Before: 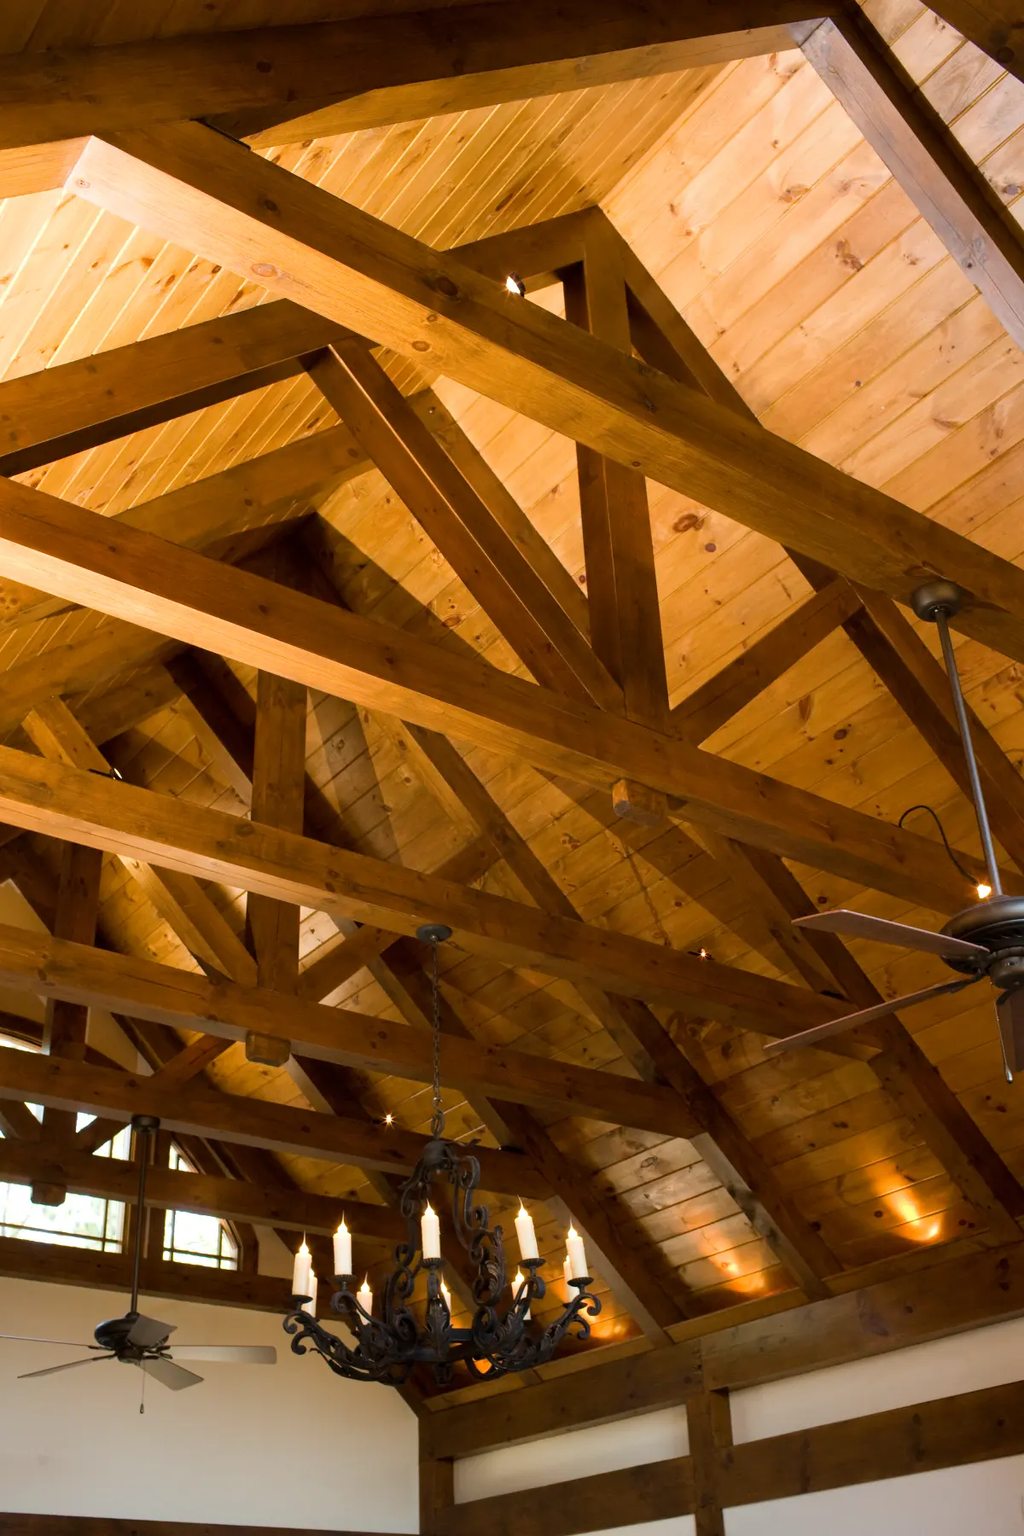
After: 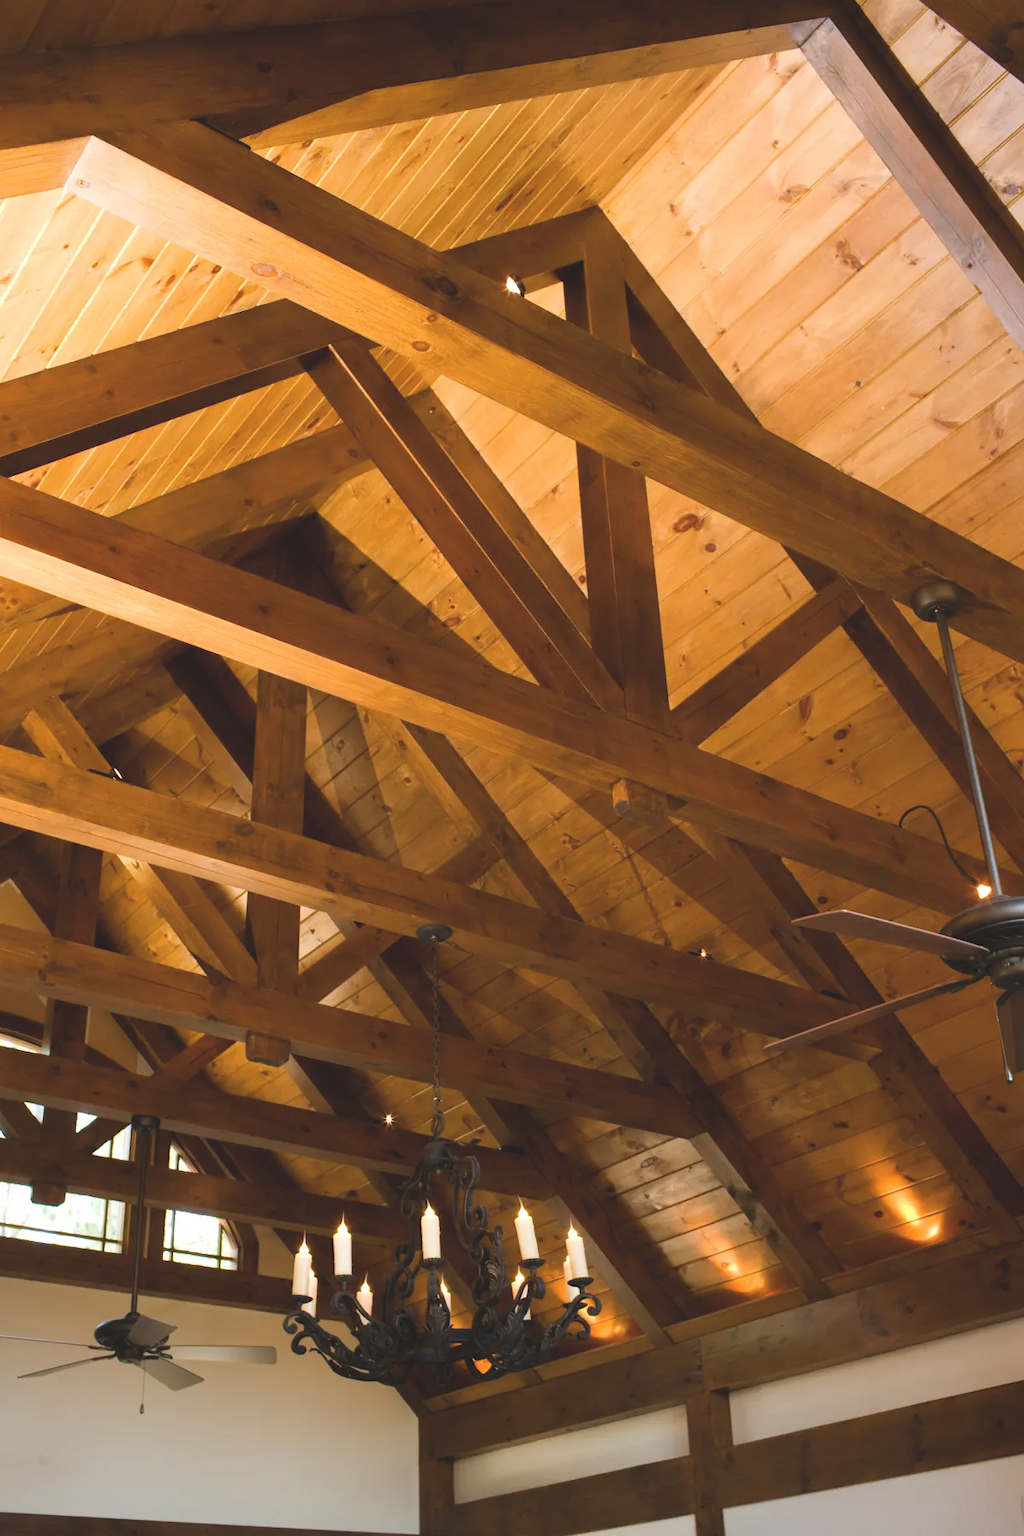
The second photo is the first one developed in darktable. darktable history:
exposure: black level correction -0.016, compensate highlight preservation false
